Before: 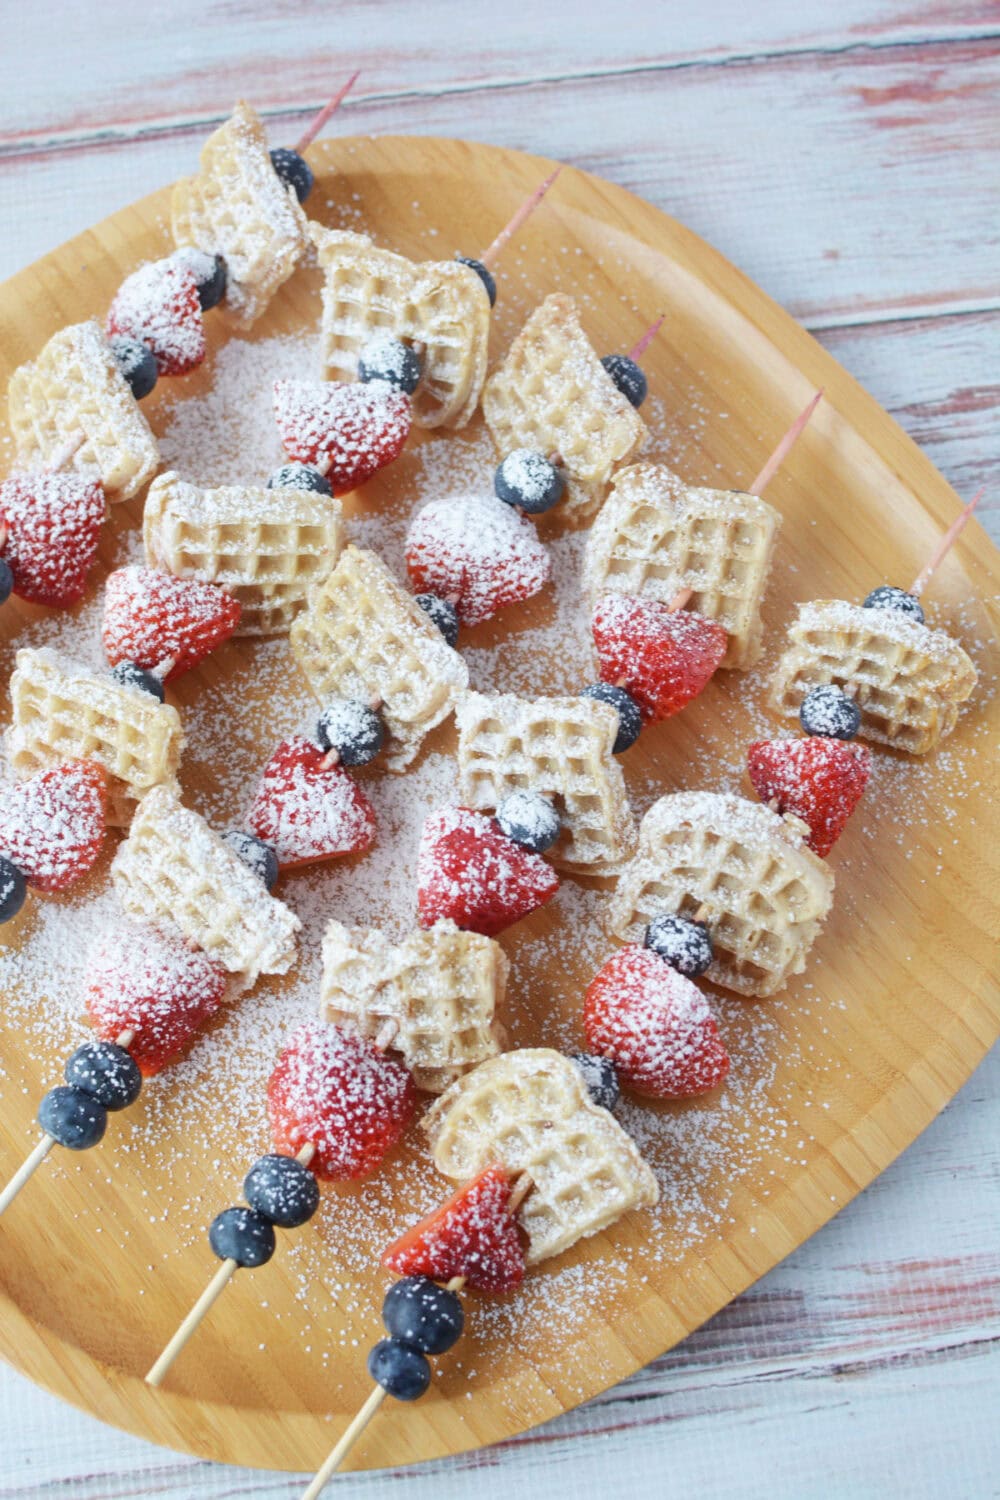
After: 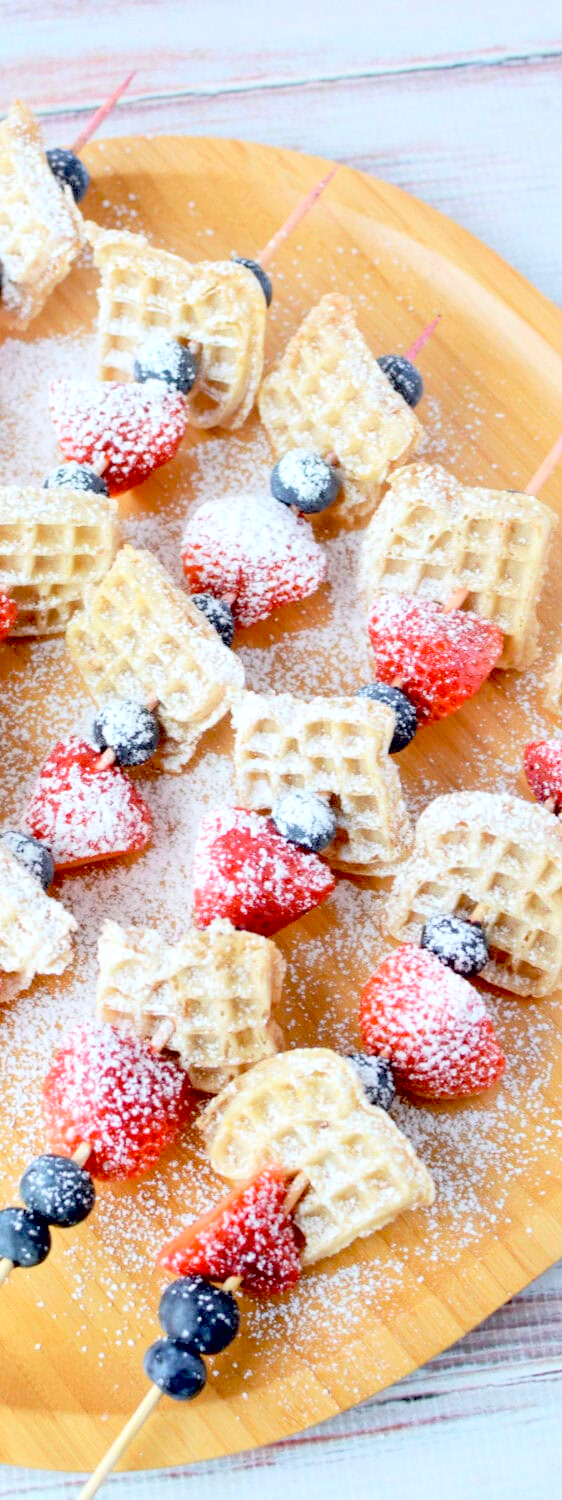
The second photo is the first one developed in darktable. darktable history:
crop and rotate: left 22.483%, right 21.227%
exposure: black level correction 0.025, exposure 0.182 EV, compensate highlight preservation false
contrast brightness saturation: contrast 0.103, brightness 0.307, saturation 0.143
